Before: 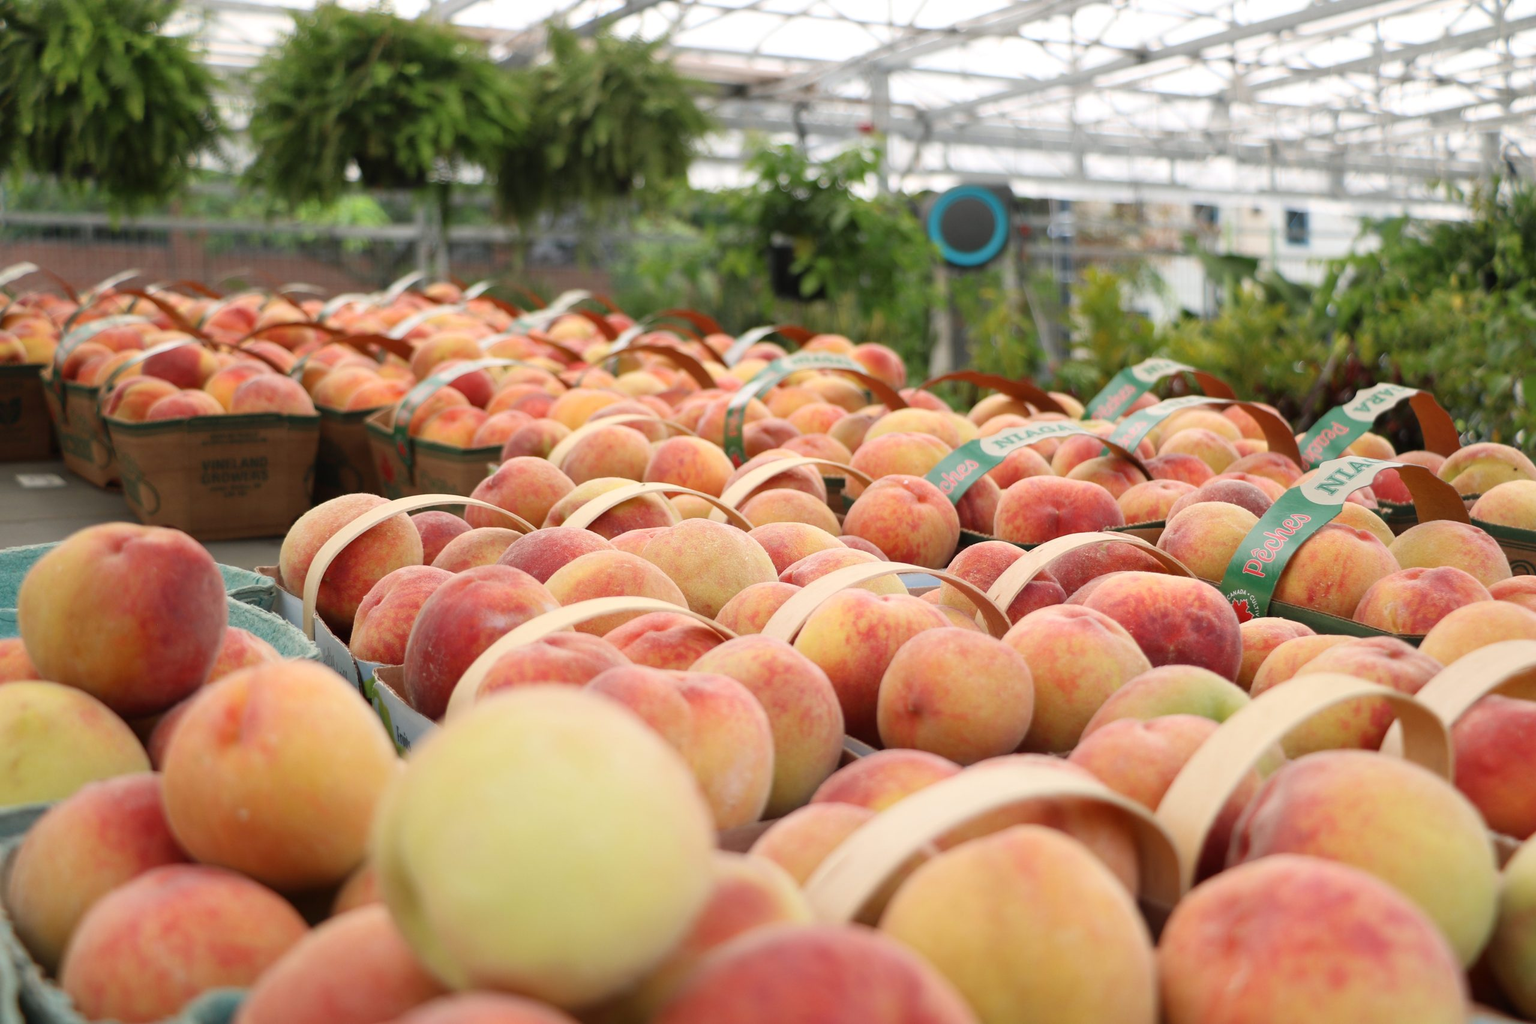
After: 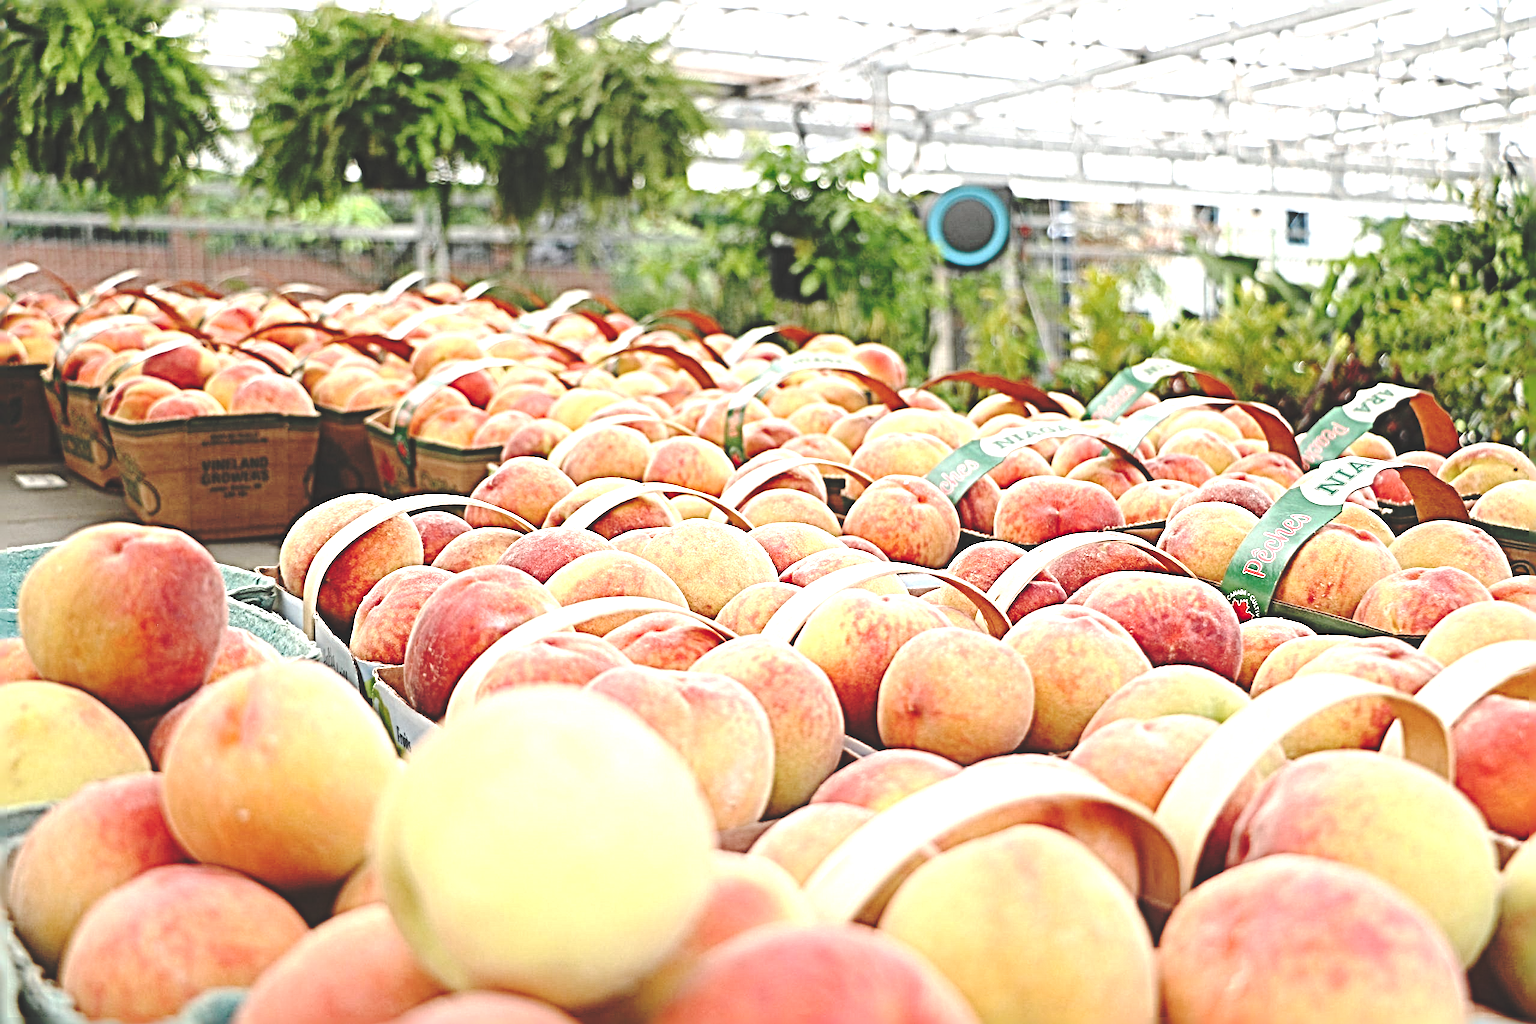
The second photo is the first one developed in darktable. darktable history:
base curve: curves: ch0 [(0, 0.024) (0.055, 0.065) (0.121, 0.166) (0.236, 0.319) (0.693, 0.726) (1, 1)], preserve colors none
exposure: black level correction 0, exposure 1 EV, compensate exposure bias true, compensate highlight preservation false
sharpen: radius 6.3, amount 1.8, threshold 0
